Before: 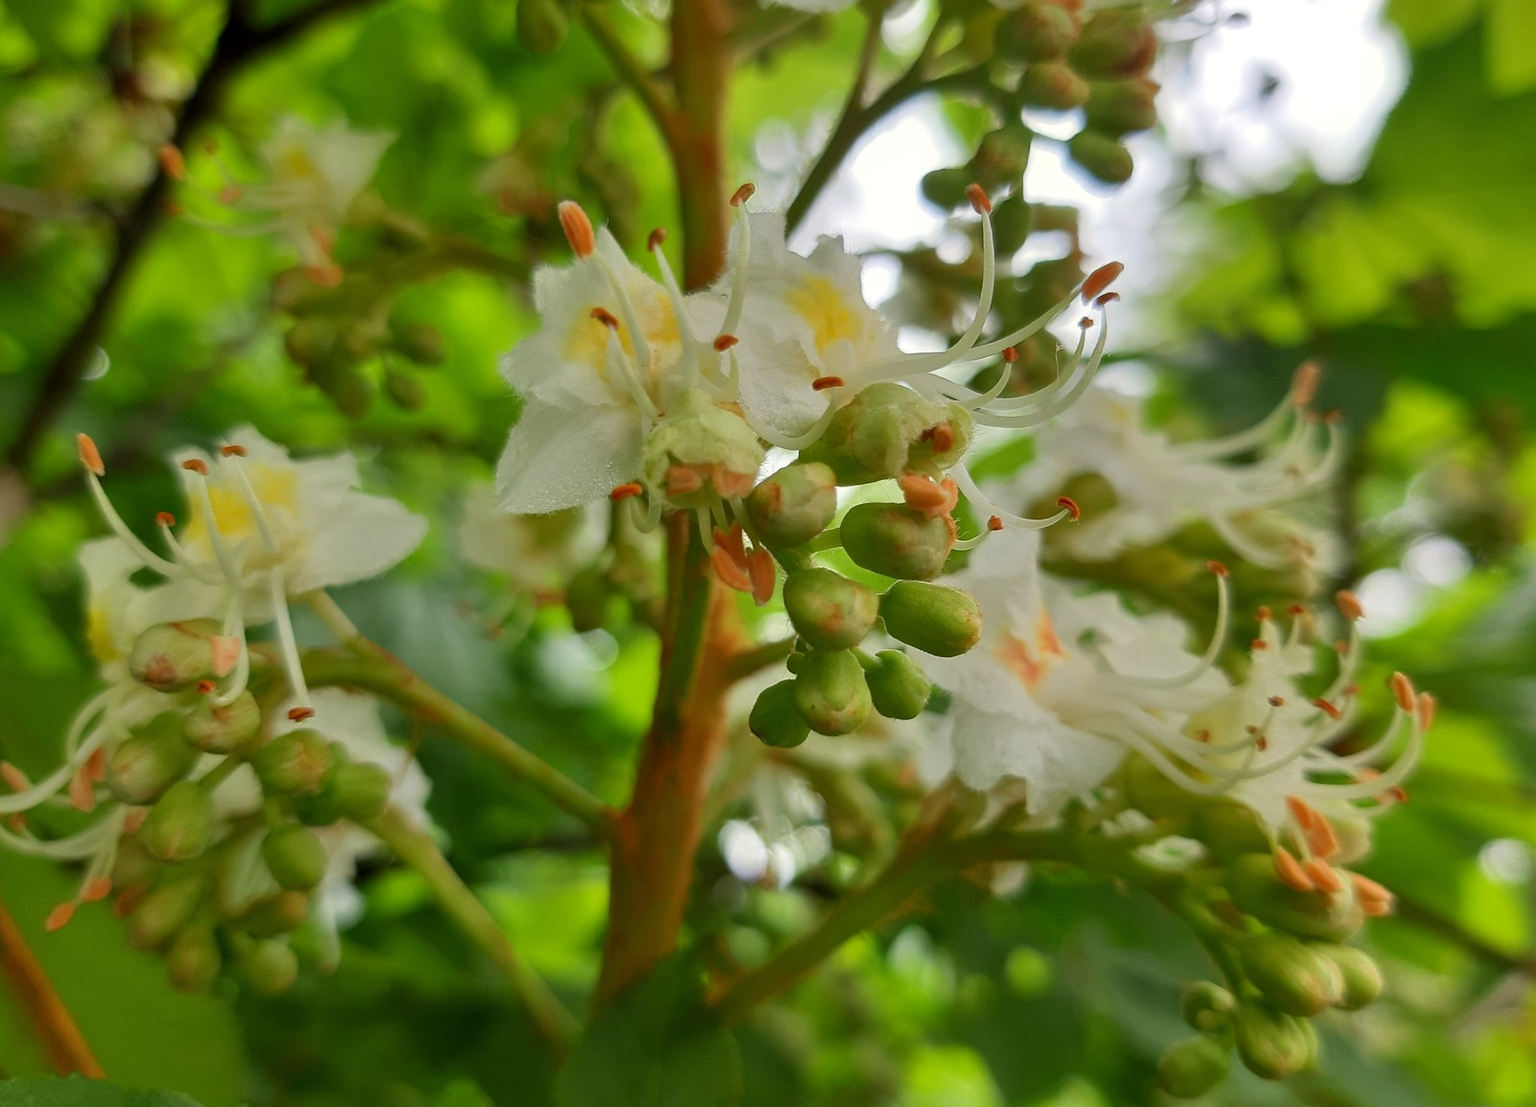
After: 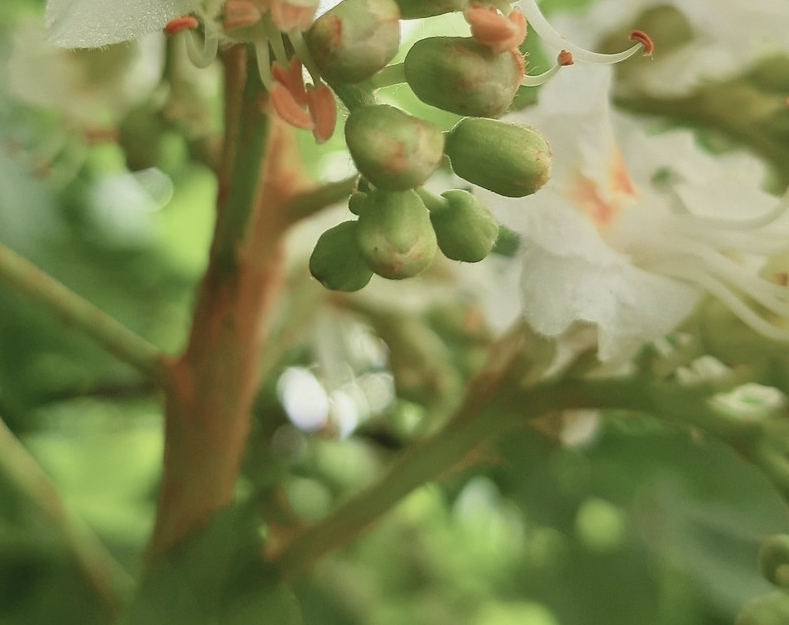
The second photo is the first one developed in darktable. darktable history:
contrast brightness saturation: contrast -0.247, saturation -0.42
crop: left 29.474%, top 42.246%, right 21.178%, bottom 3.493%
tone curve: curves: ch0 [(0.003, 0.032) (0.037, 0.037) (0.149, 0.117) (0.297, 0.318) (0.41, 0.48) (0.541, 0.649) (0.722, 0.857) (0.875, 0.946) (1, 0.98)]; ch1 [(0, 0) (0.305, 0.325) (0.453, 0.437) (0.482, 0.474) (0.501, 0.498) (0.506, 0.503) (0.559, 0.576) (0.6, 0.635) (0.656, 0.707) (1, 1)]; ch2 [(0, 0) (0.323, 0.277) (0.408, 0.399) (0.45, 0.48) (0.499, 0.502) (0.515, 0.532) (0.573, 0.602) (0.653, 0.675) (0.75, 0.756) (1, 1)], color space Lab, independent channels, preserve colors none
